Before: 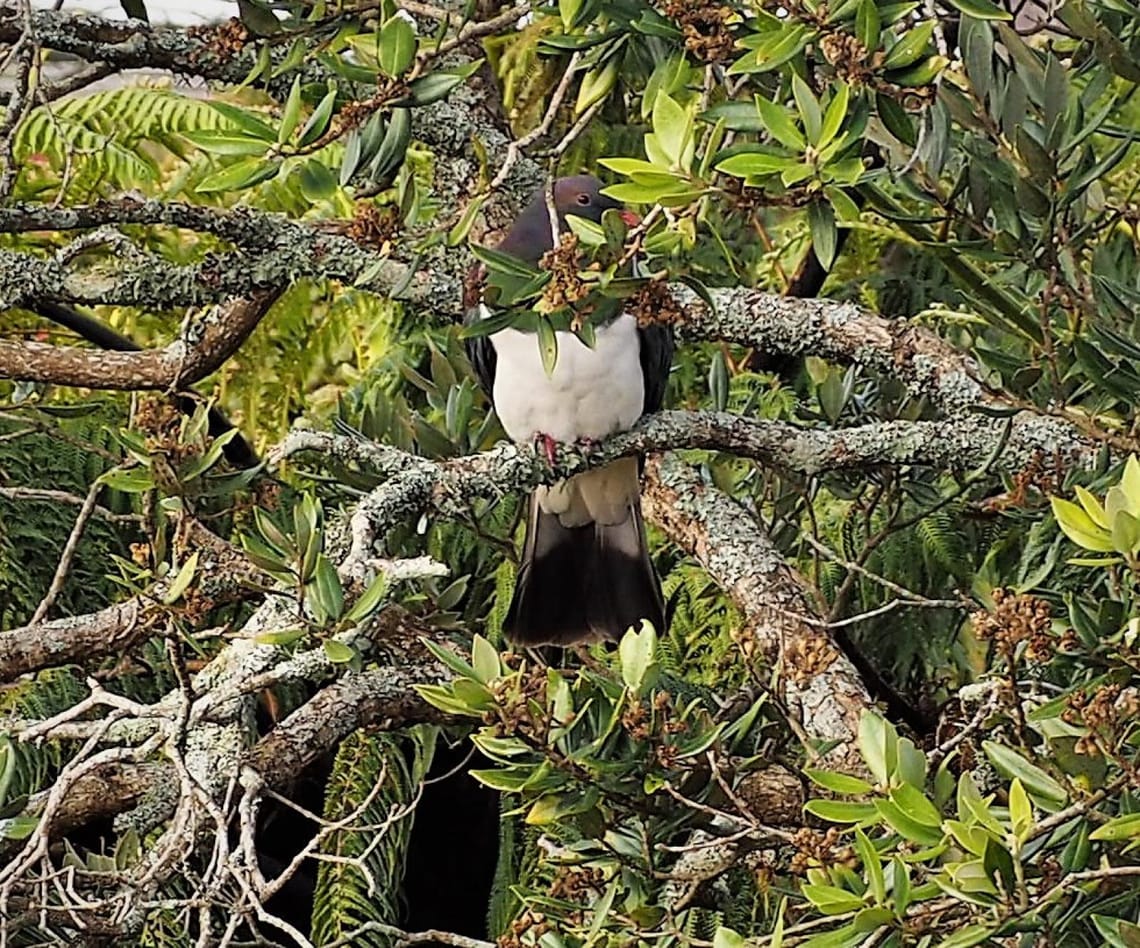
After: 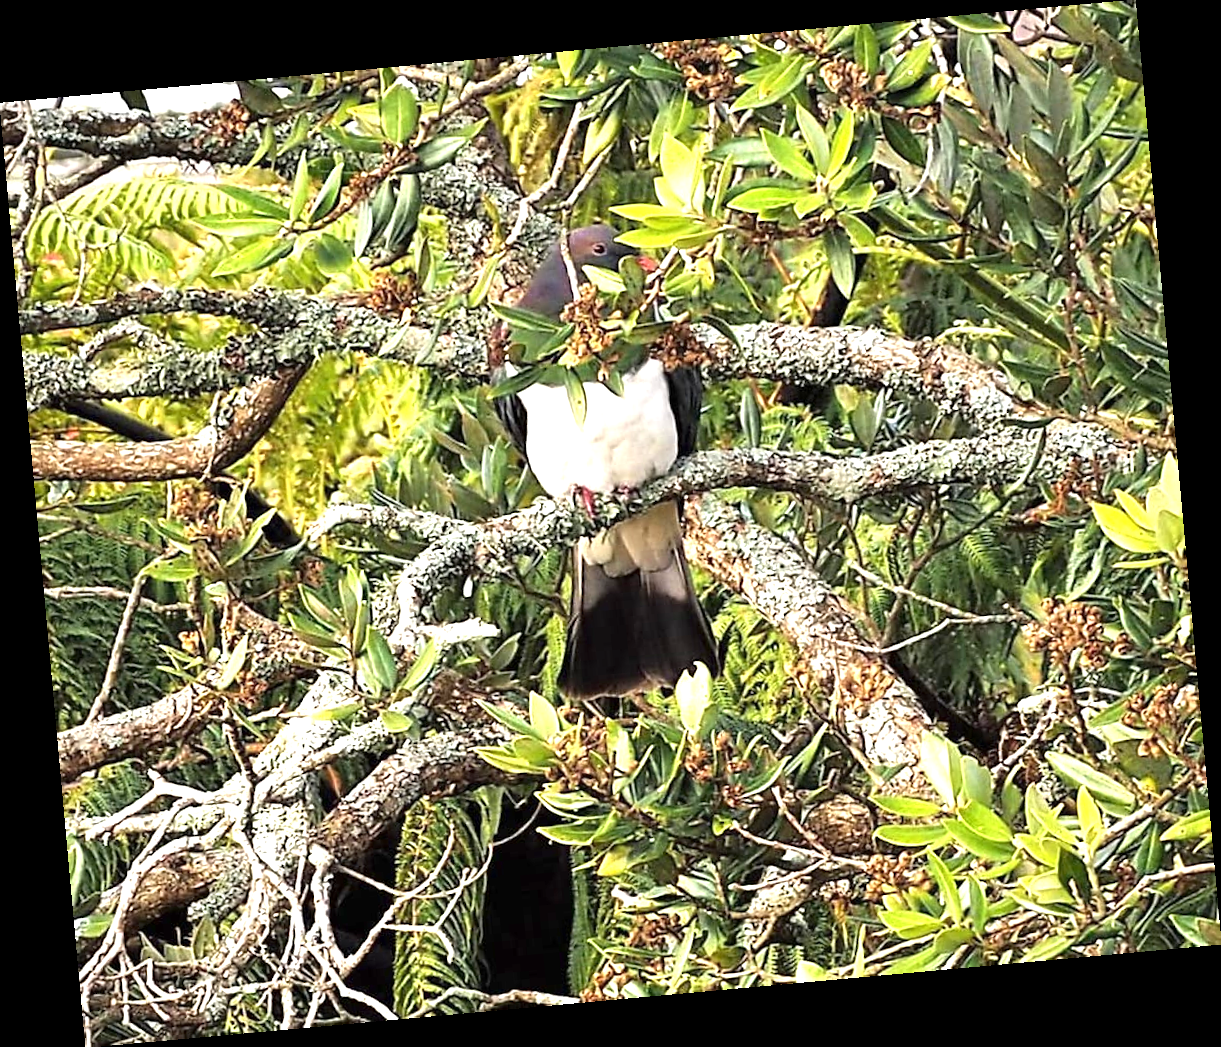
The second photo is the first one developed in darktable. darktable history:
rotate and perspective: rotation -5.2°, automatic cropping off
exposure: exposure 1.25 EV, compensate exposure bias true, compensate highlight preservation false
tone equalizer: on, module defaults
